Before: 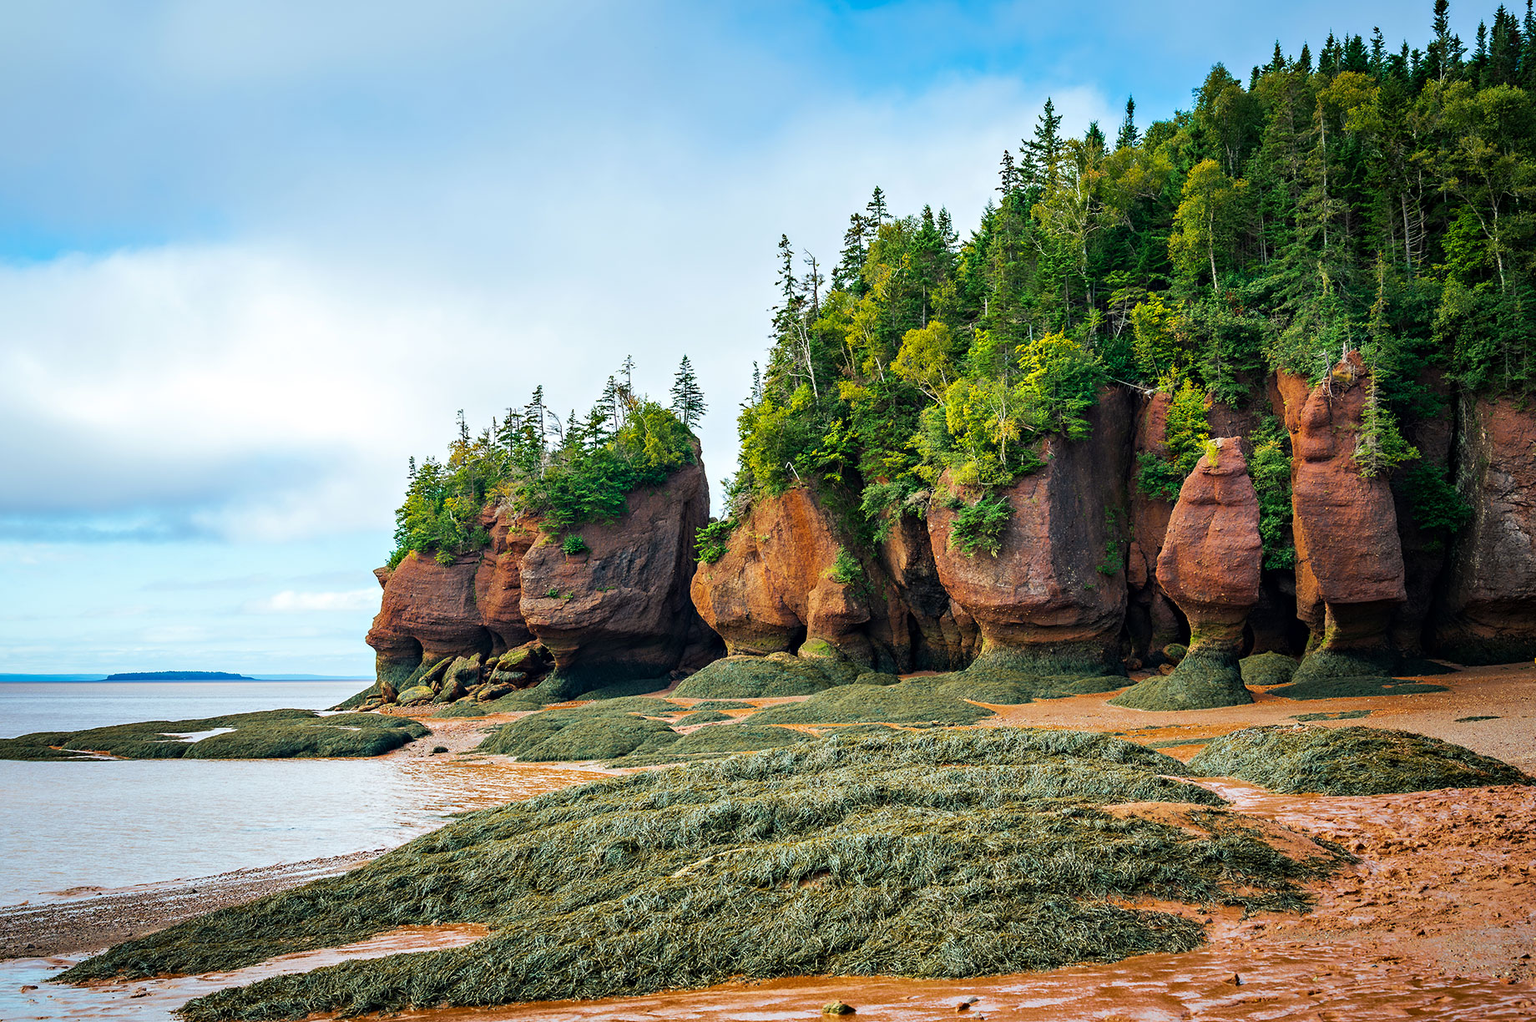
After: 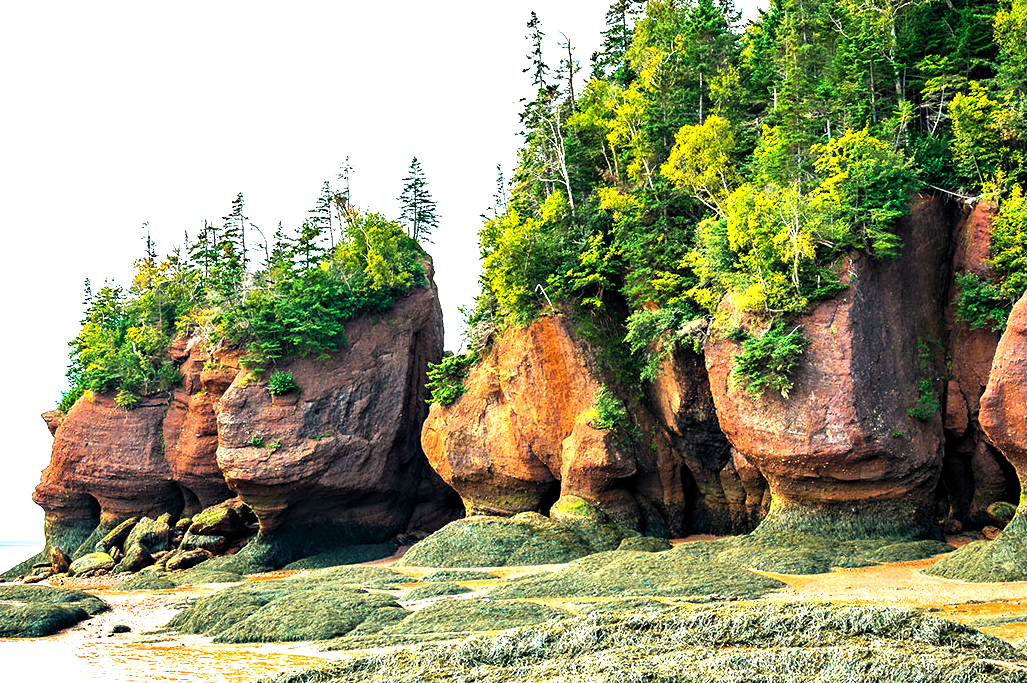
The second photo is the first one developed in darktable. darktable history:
levels: levels [0.012, 0.367, 0.697]
crop and rotate: left 22.13%, top 22.054%, right 22.026%, bottom 22.102%
